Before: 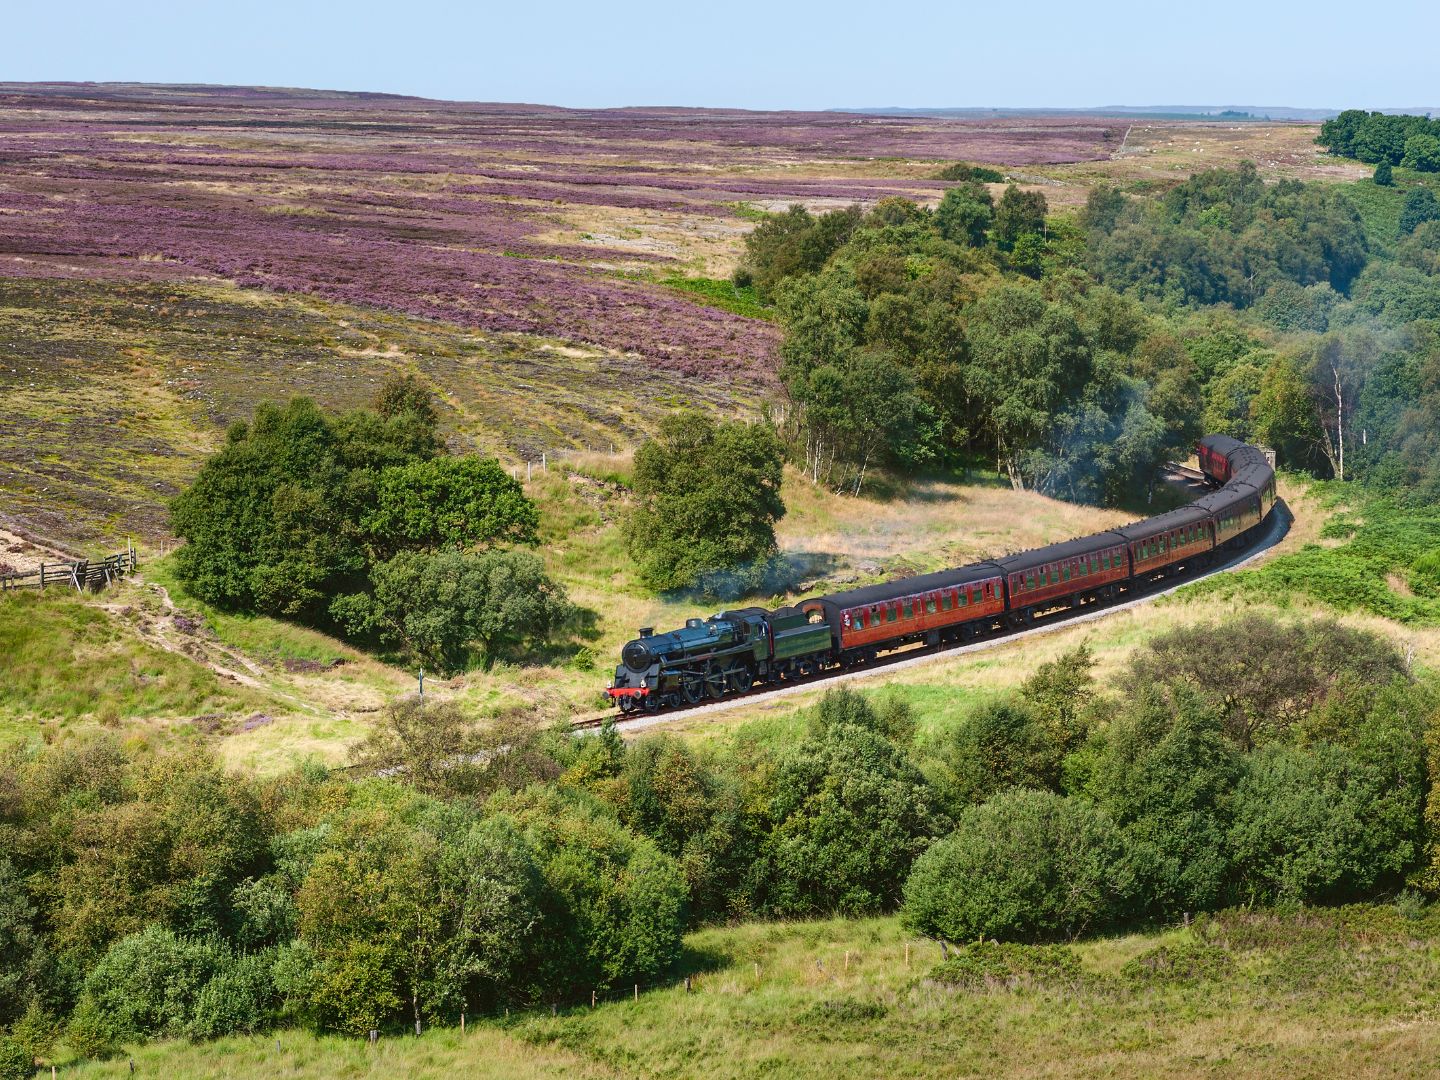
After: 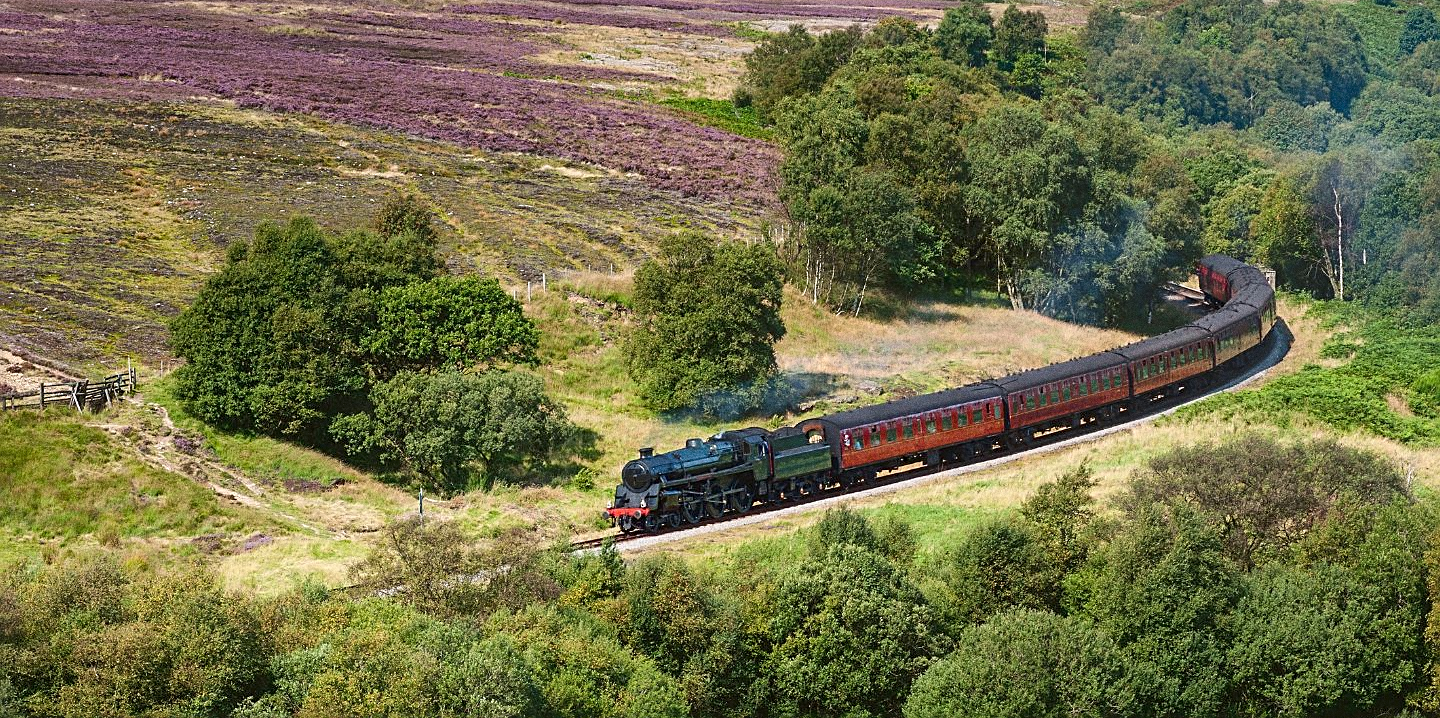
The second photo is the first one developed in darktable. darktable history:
crop: top 16.727%, bottom 16.727%
grain: coarseness 0.09 ISO, strength 40%
sharpen: on, module defaults
